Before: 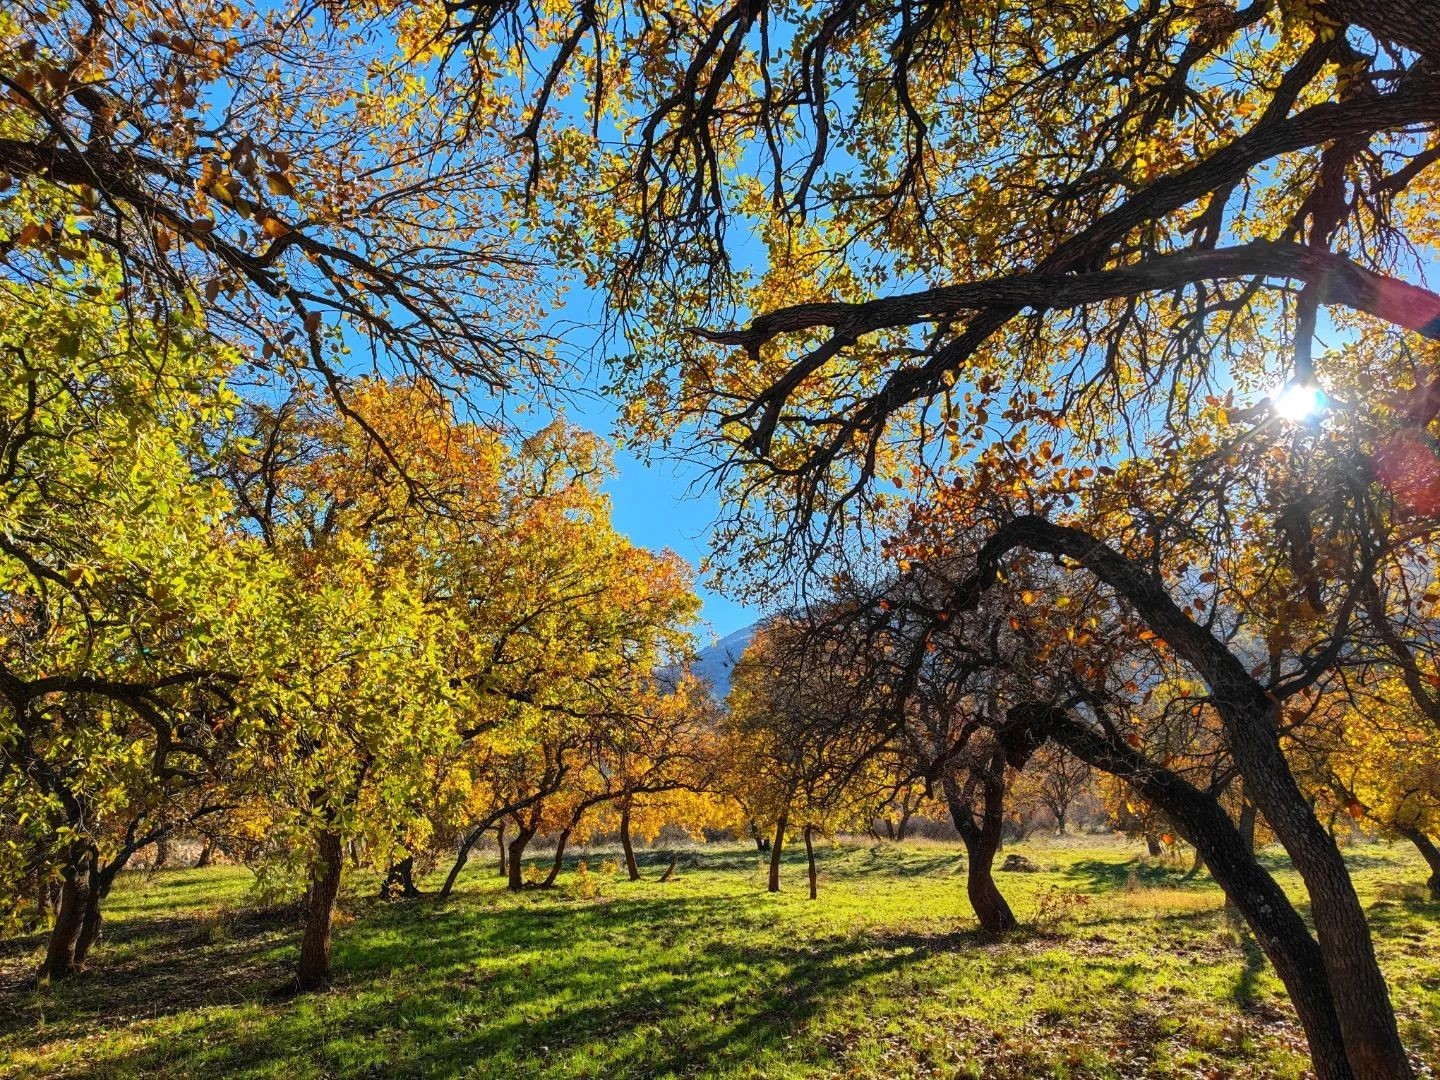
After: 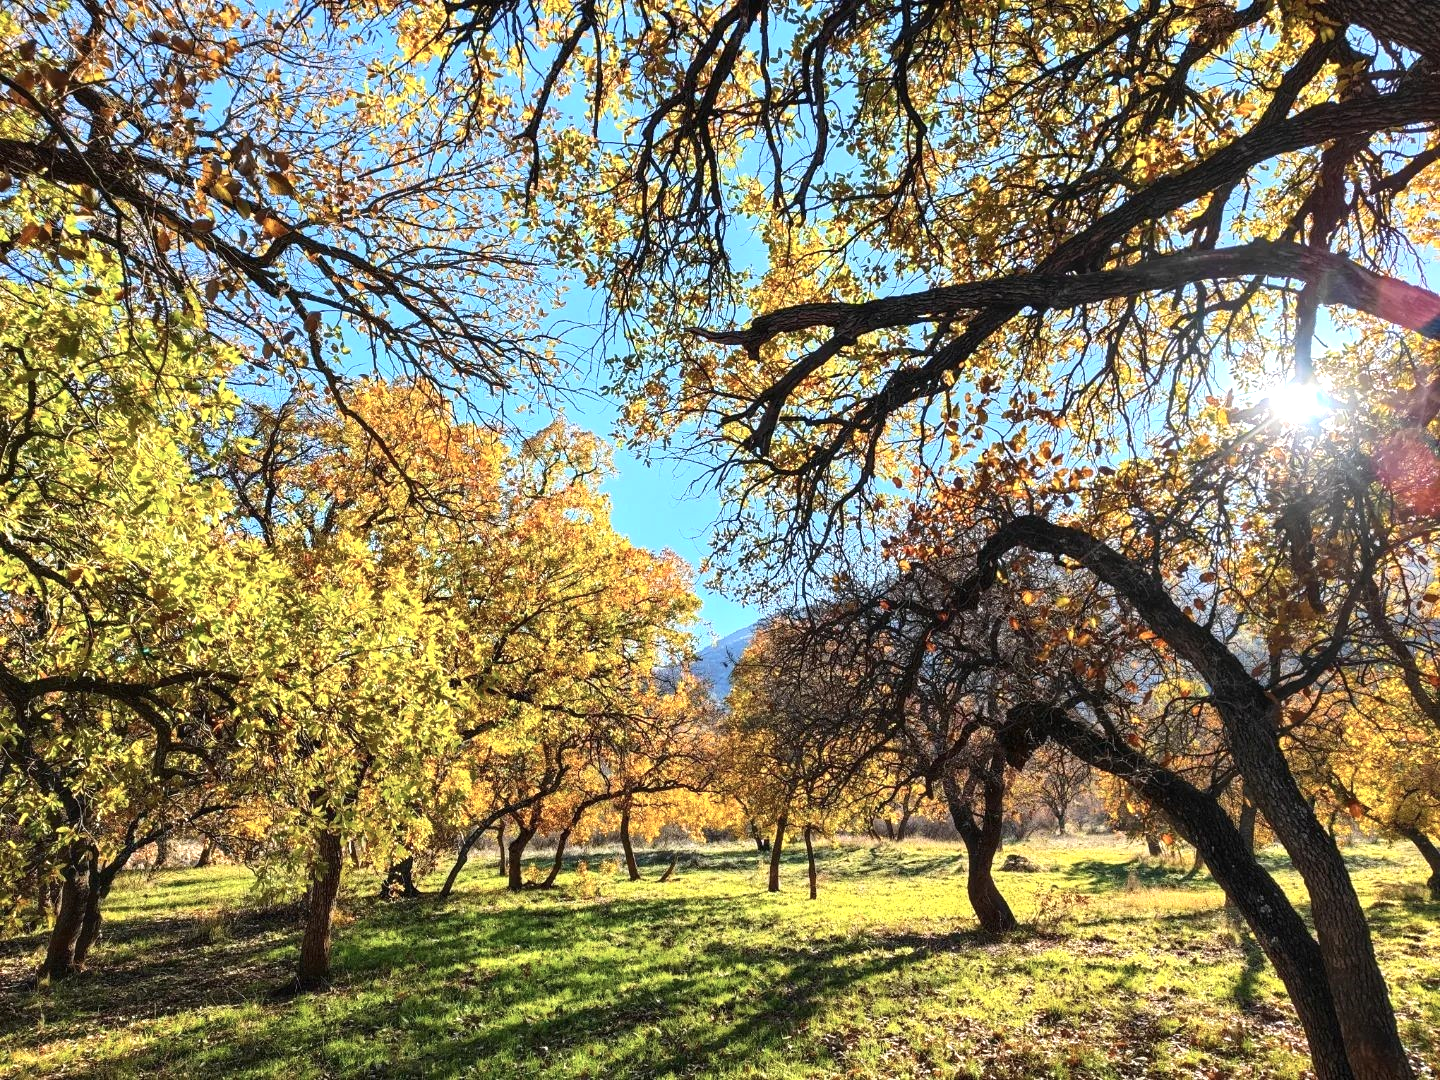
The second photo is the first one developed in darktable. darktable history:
white balance: emerald 1
contrast brightness saturation: contrast 0.11, saturation -0.17
exposure: black level correction 0, exposure 0.7 EV, compensate exposure bias true, compensate highlight preservation false
